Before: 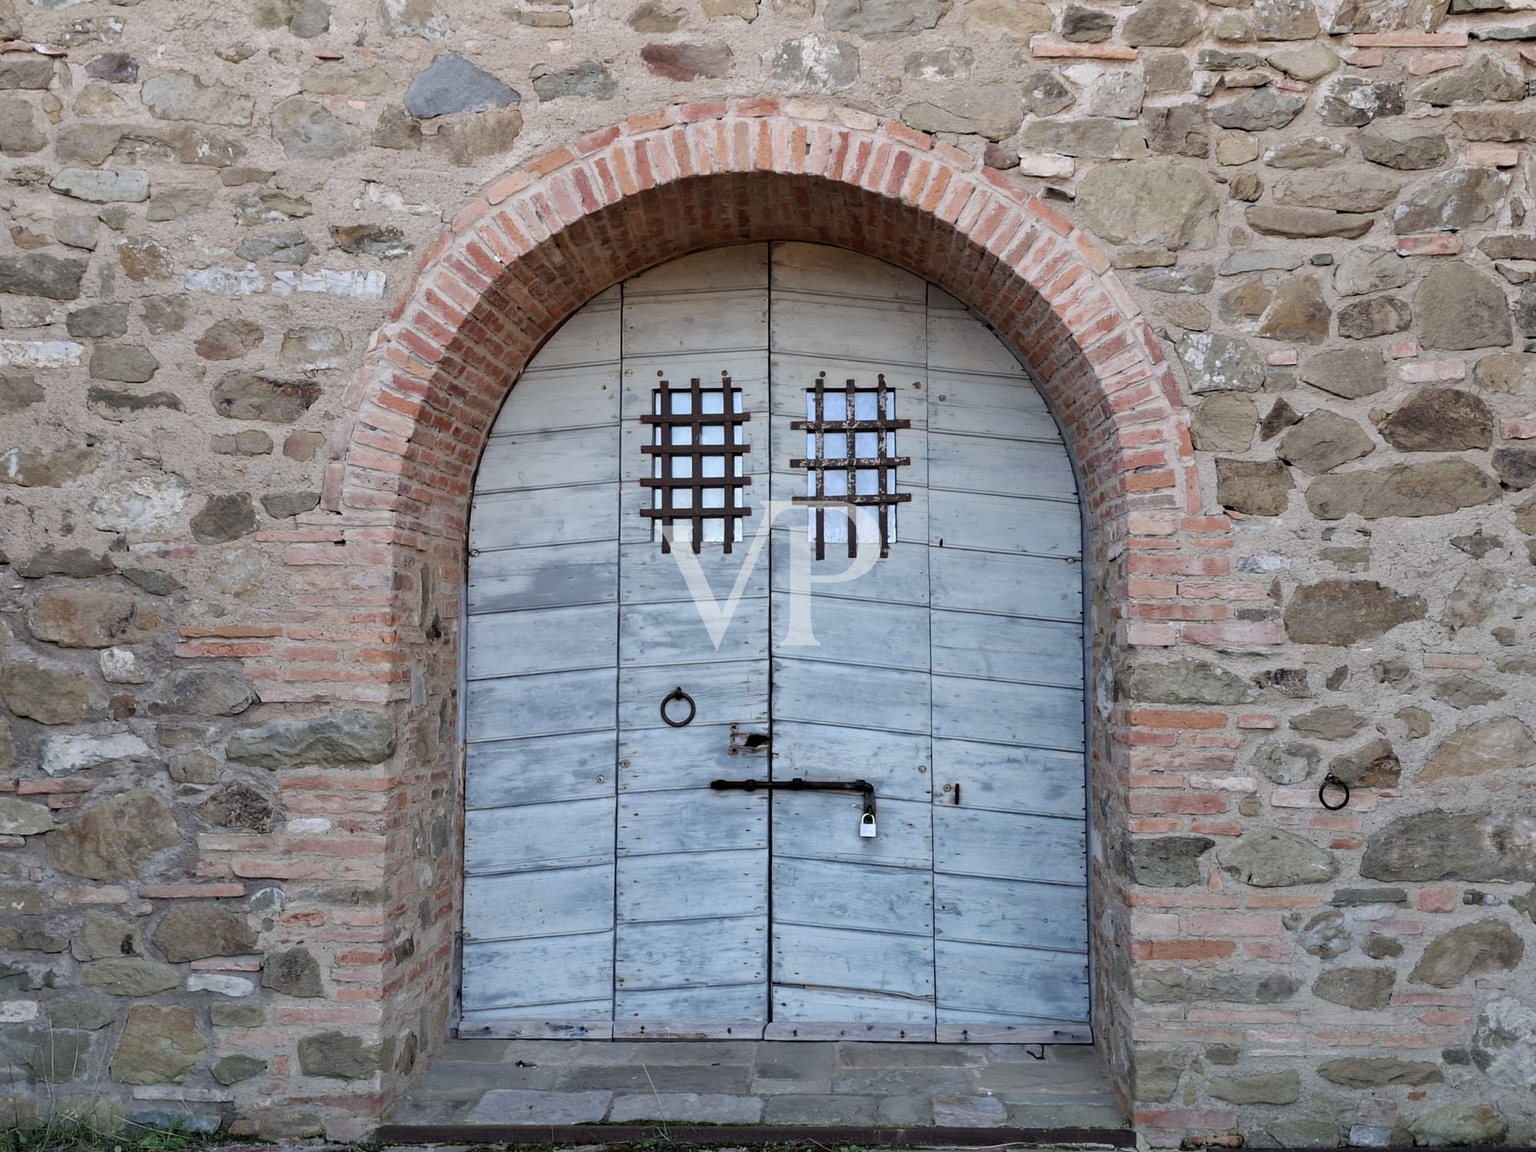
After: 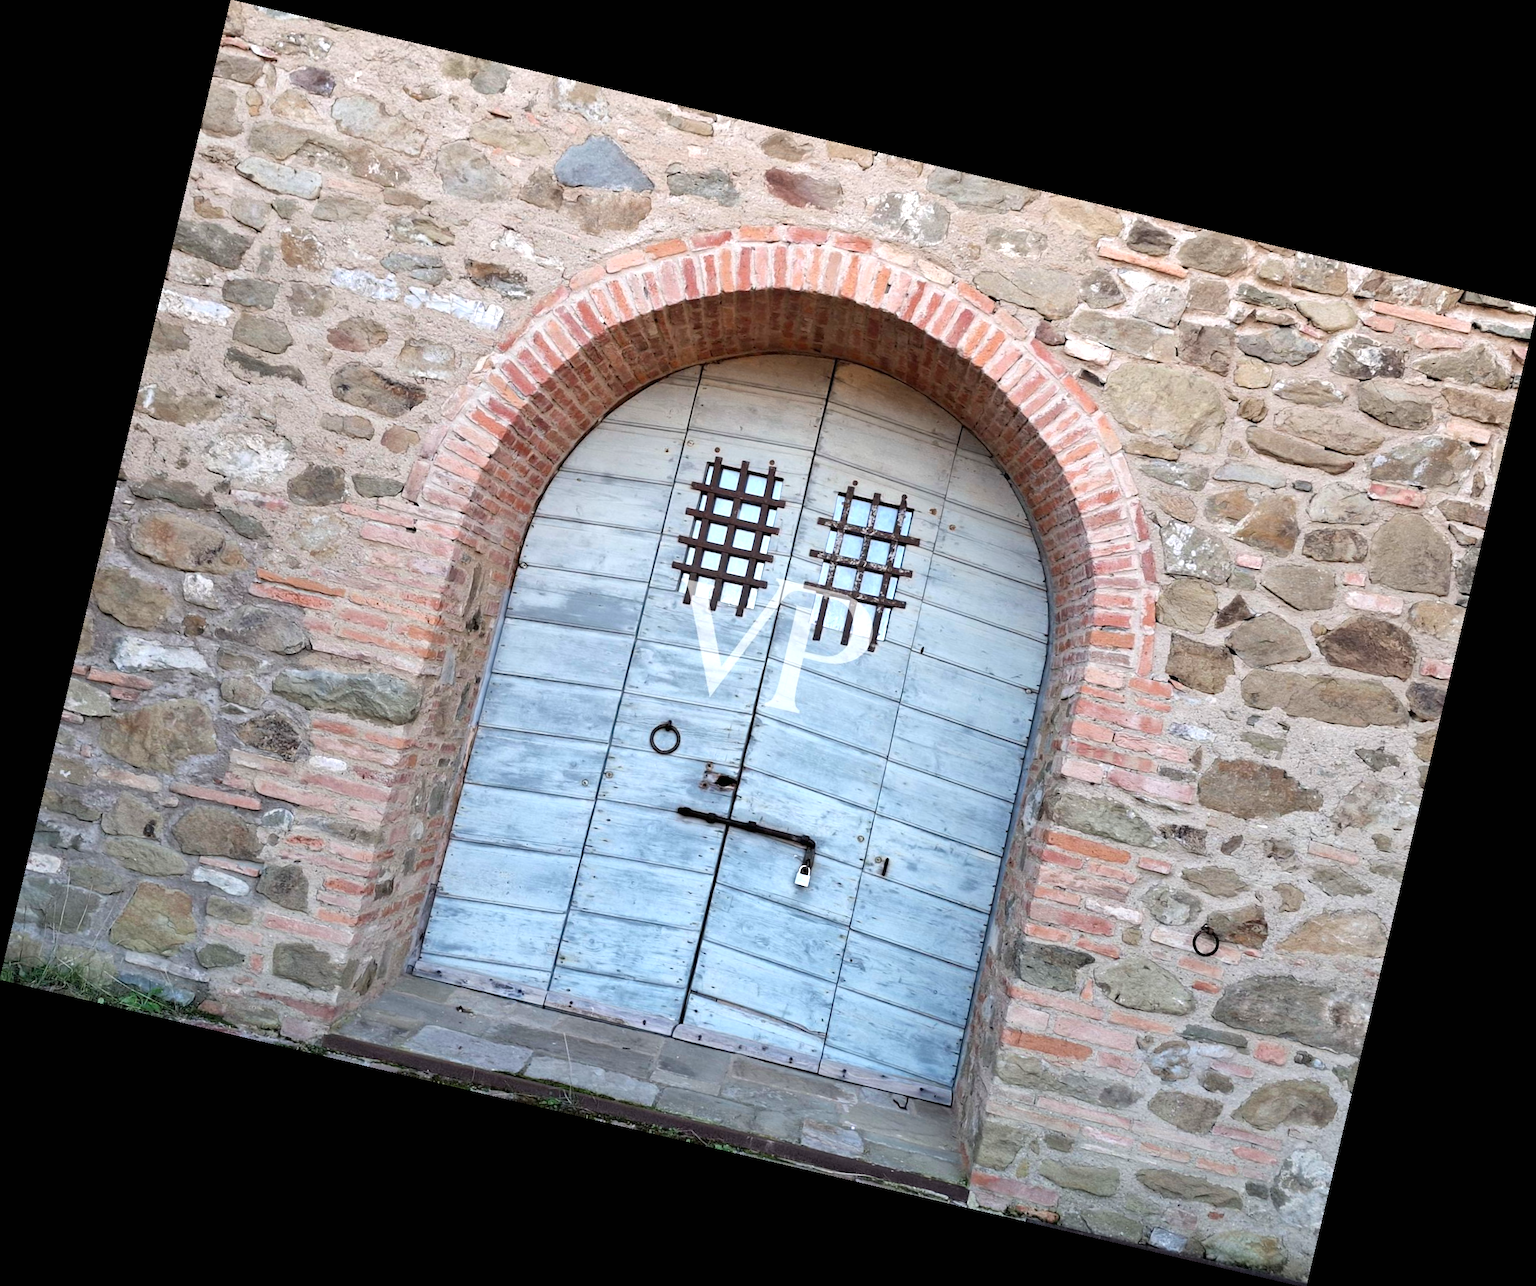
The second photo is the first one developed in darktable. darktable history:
exposure: black level correction 0, exposure 0.7 EV, compensate exposure bias true, compensate highlight preservation false
rotate and perspective: rotation 13.27°, automatic cropping off
white balance: emerald 1
vibrance: vibrance 0%
